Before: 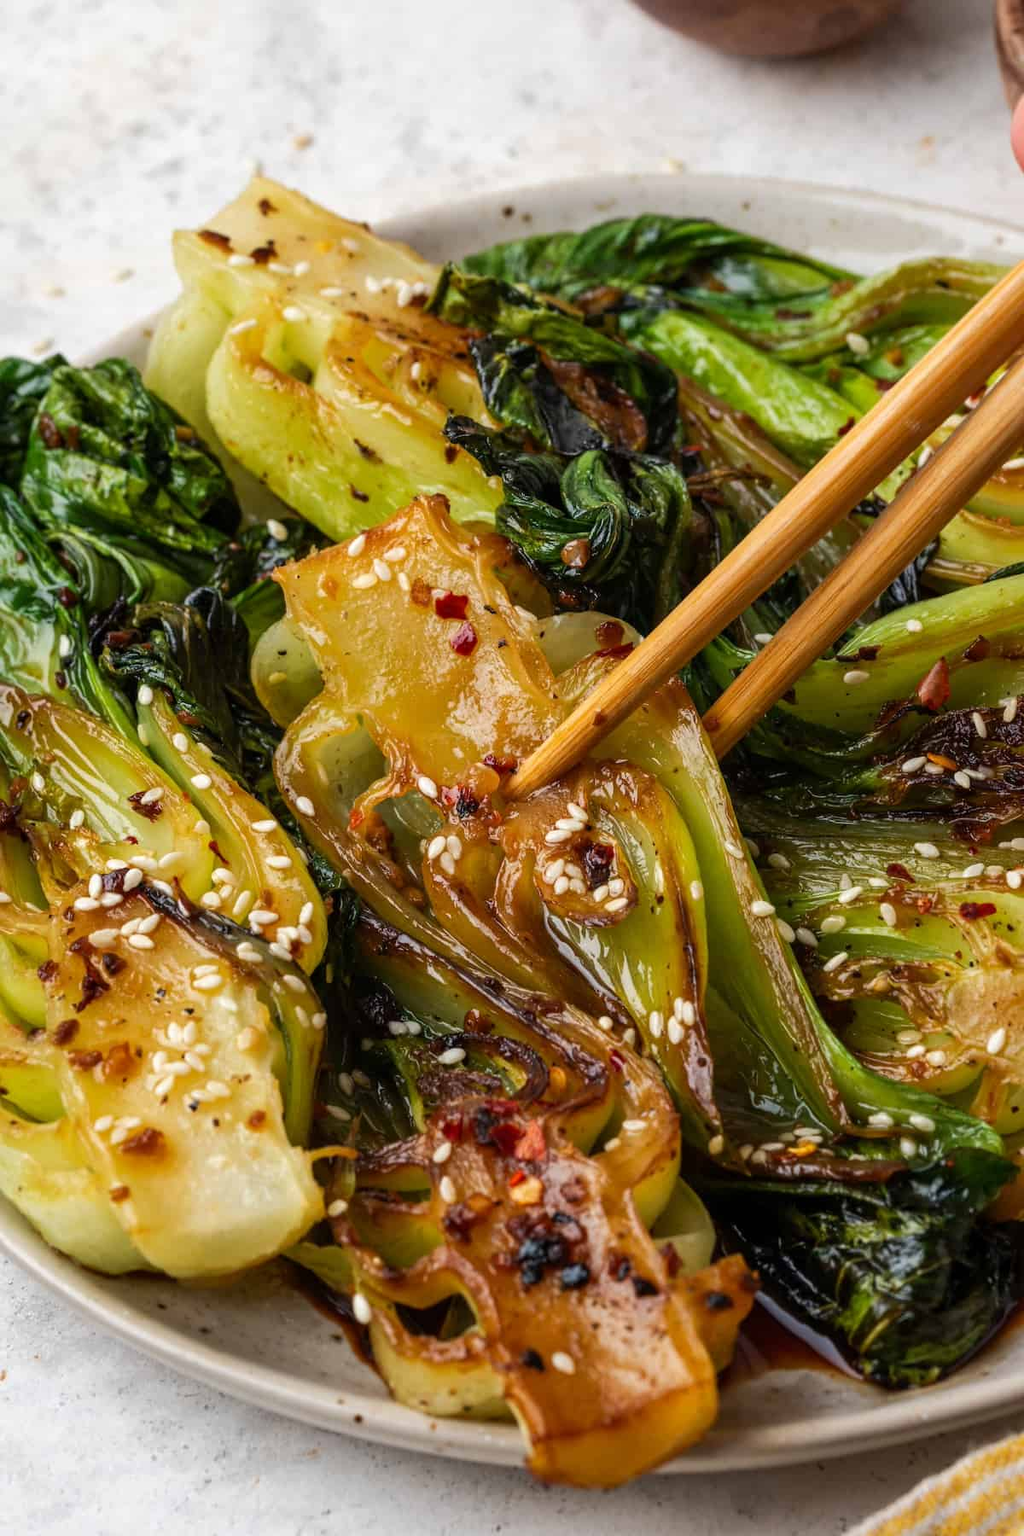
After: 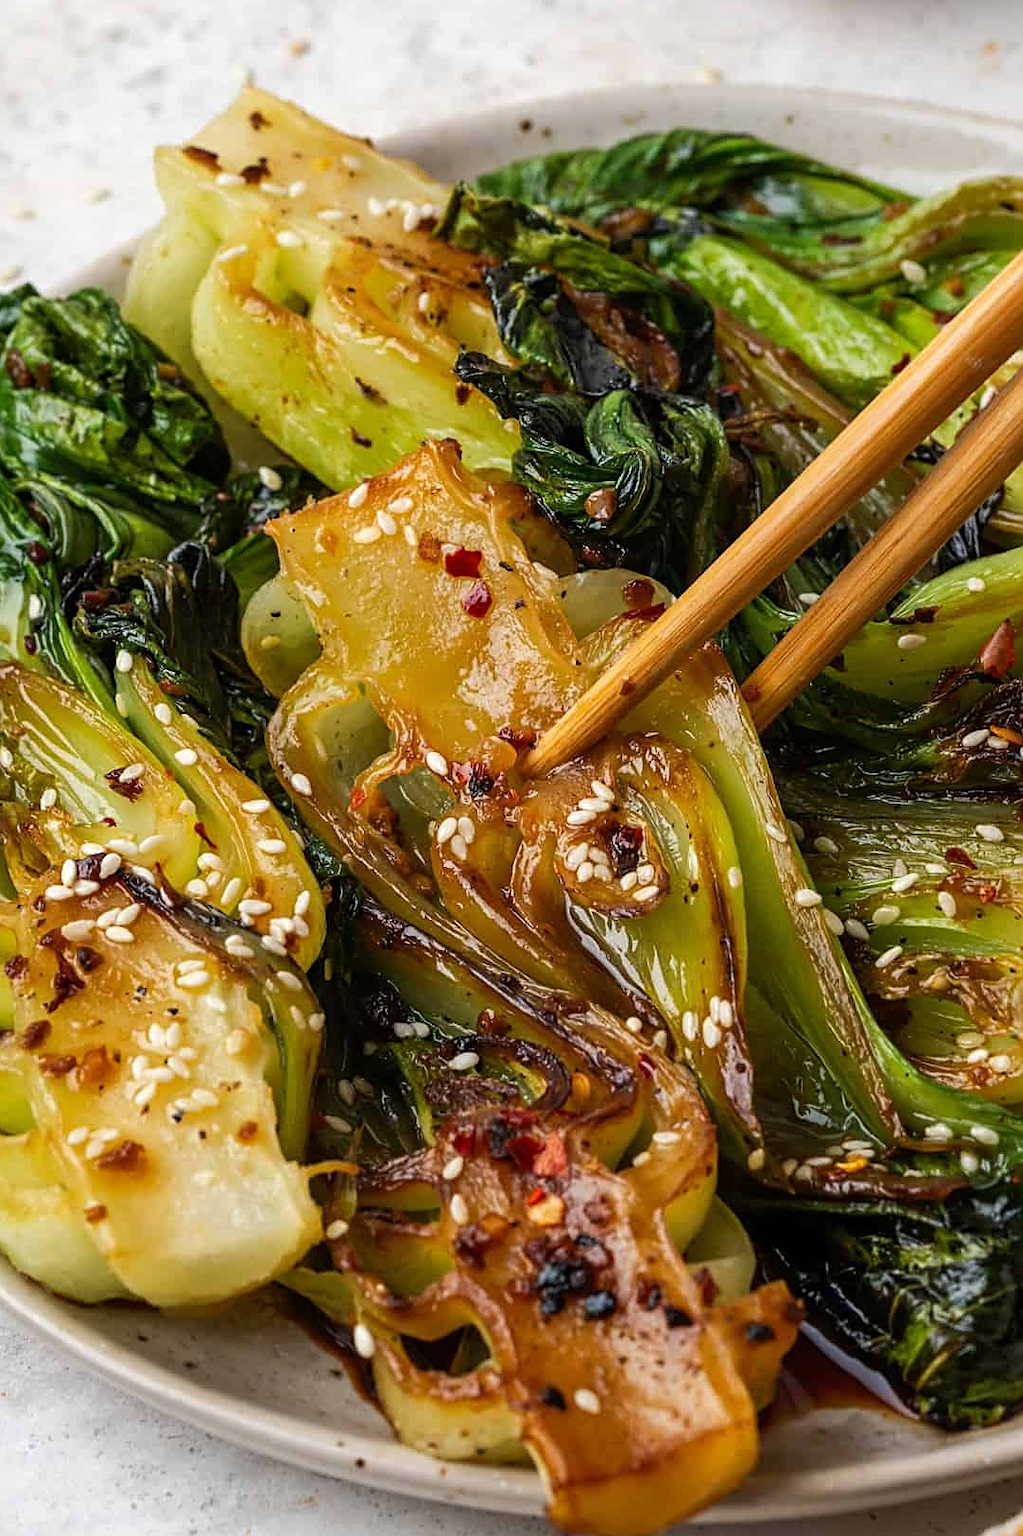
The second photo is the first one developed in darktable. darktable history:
sharpen: on, module defaults
crop: left 3.305%, top 6.436%, right 6.389%, bottom 3.258%
